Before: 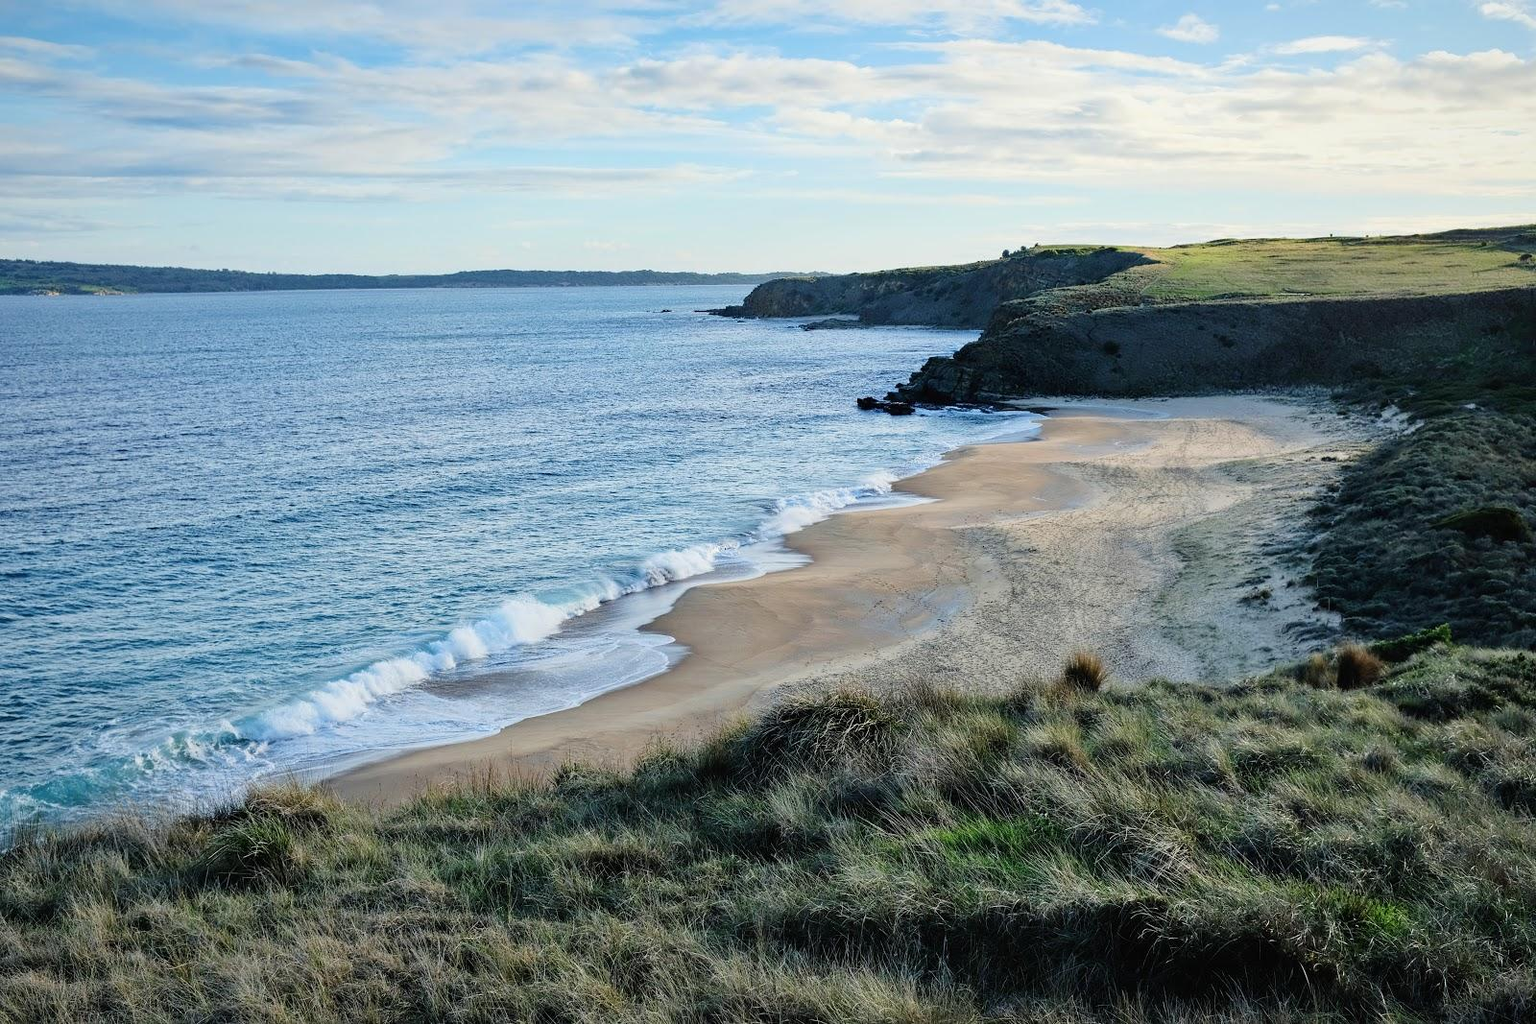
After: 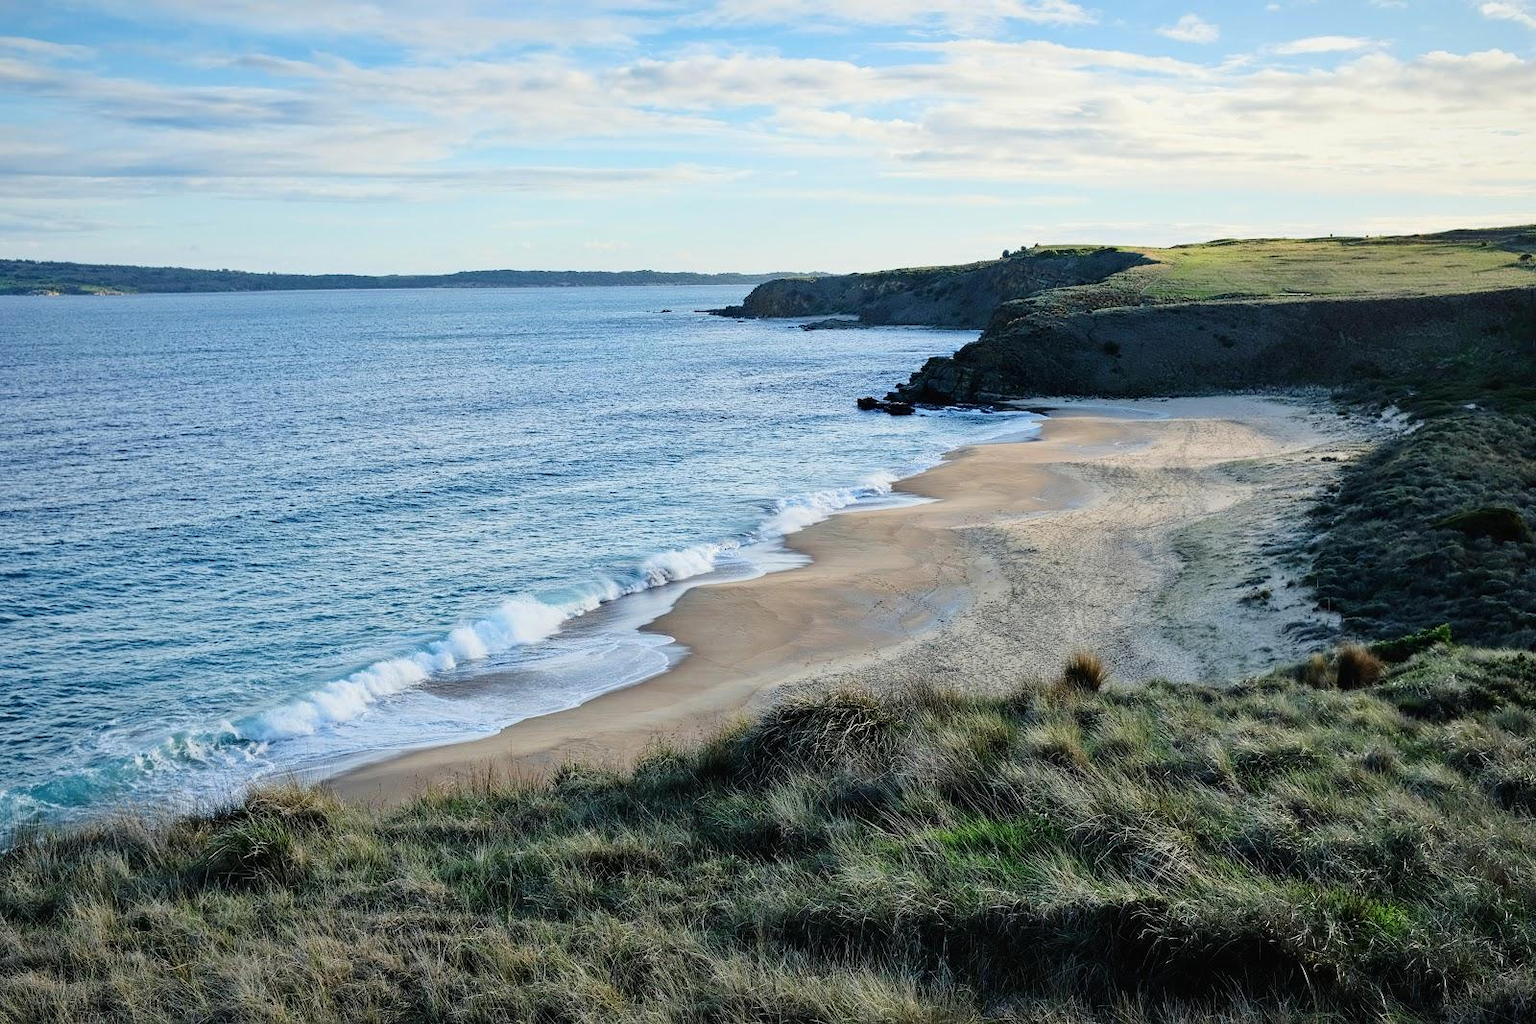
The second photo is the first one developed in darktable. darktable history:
contrast brightness saturation: contrast 0.081, saturation 0.017
